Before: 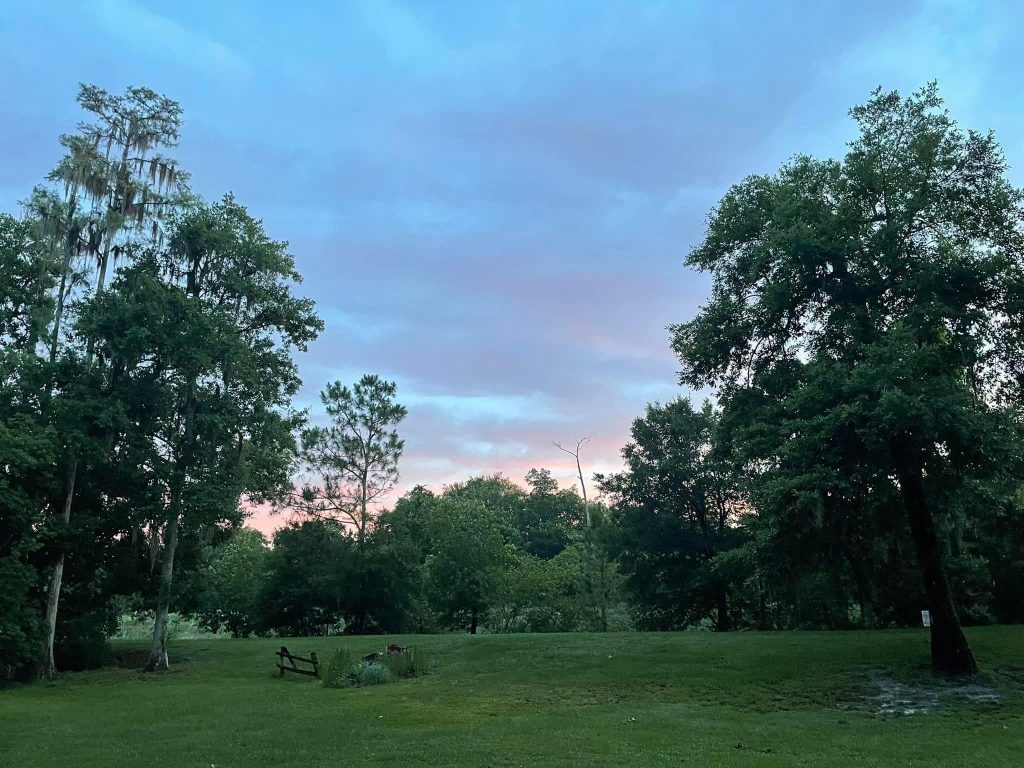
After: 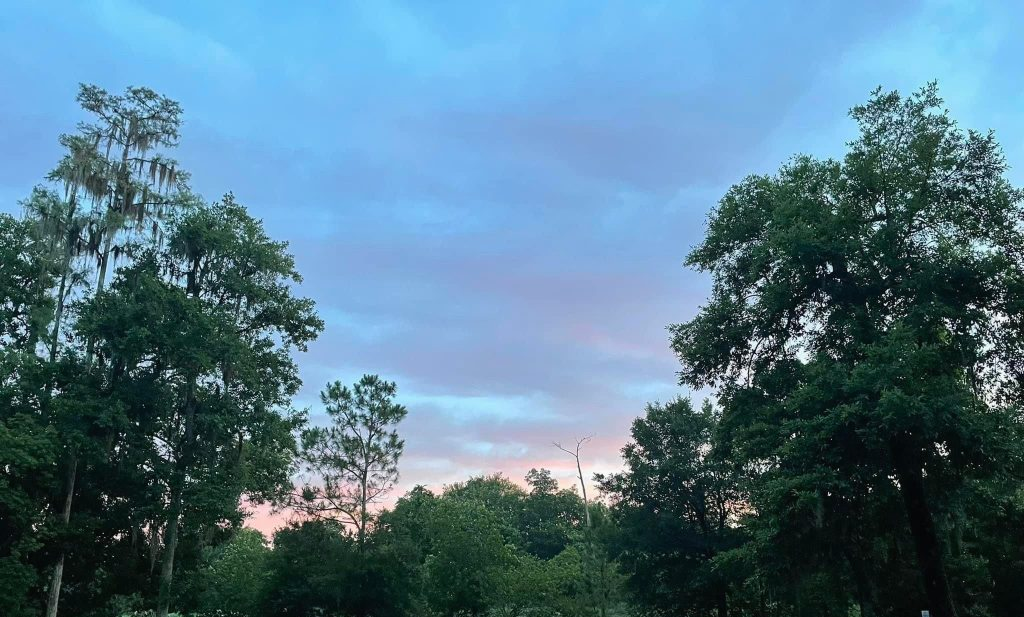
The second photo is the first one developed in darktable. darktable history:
crop: bottom 19.644%
contrast brightness saturation: contrast -0.02, brightness -0.01, saturation 0.03
